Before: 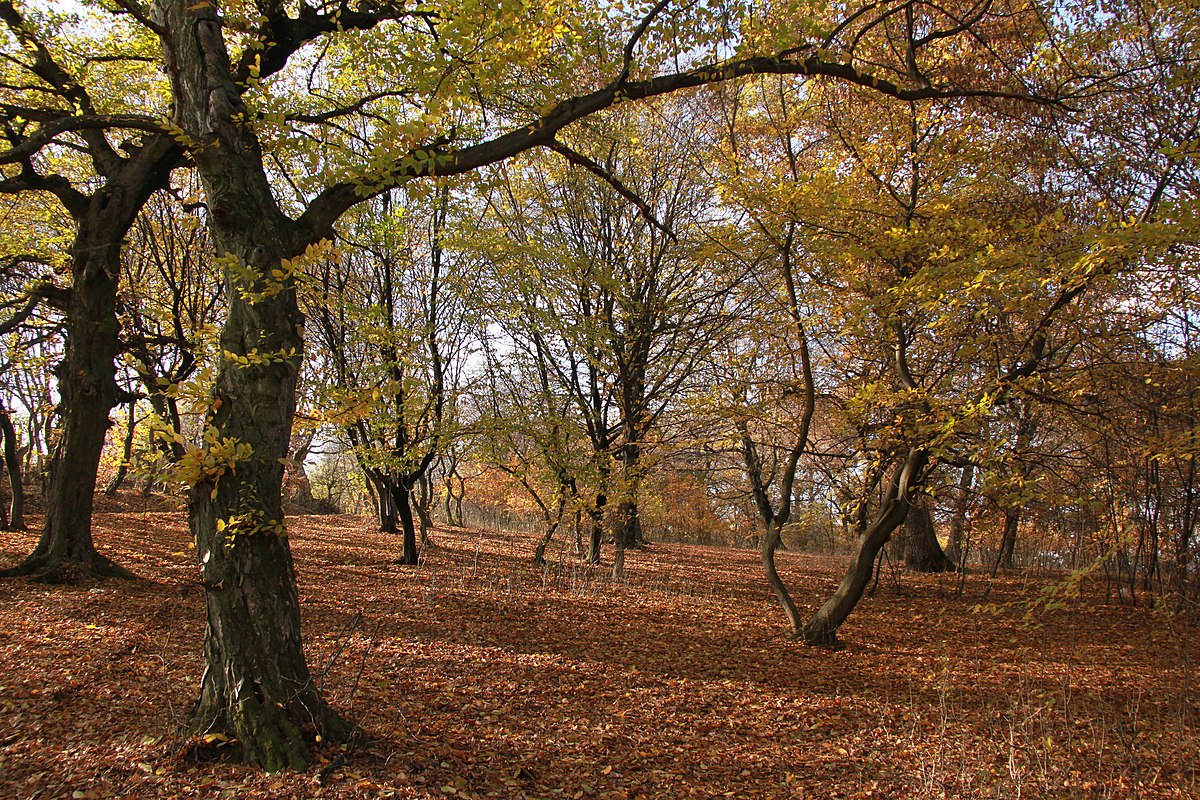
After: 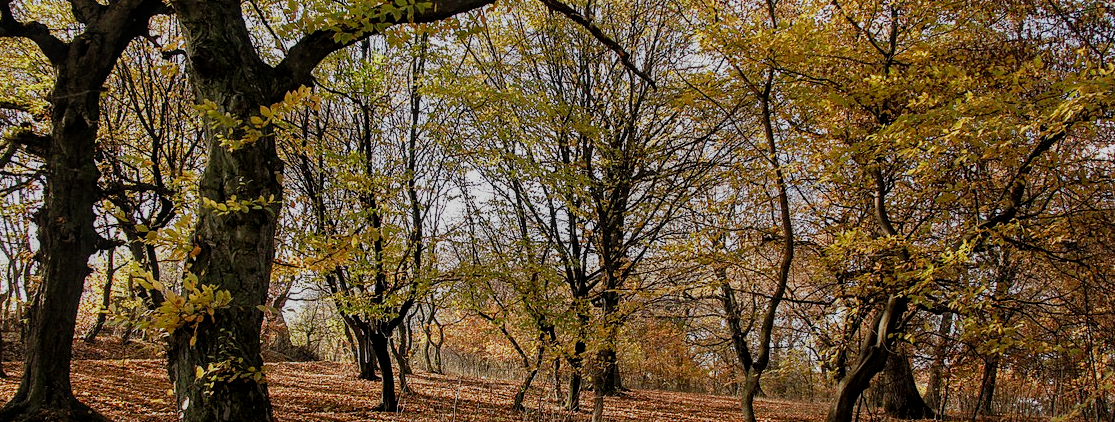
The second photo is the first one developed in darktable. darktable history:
crop: left 1.756%, top 19.201%, right 5.278%, bottom 27.966%
filmic rgb: black relative exposure -7.65 EV, white relative exposure 4.56 EV, hardness 3.61, preserve chrominance no, color science v5 (2021)
local contrast: on, module defaults
